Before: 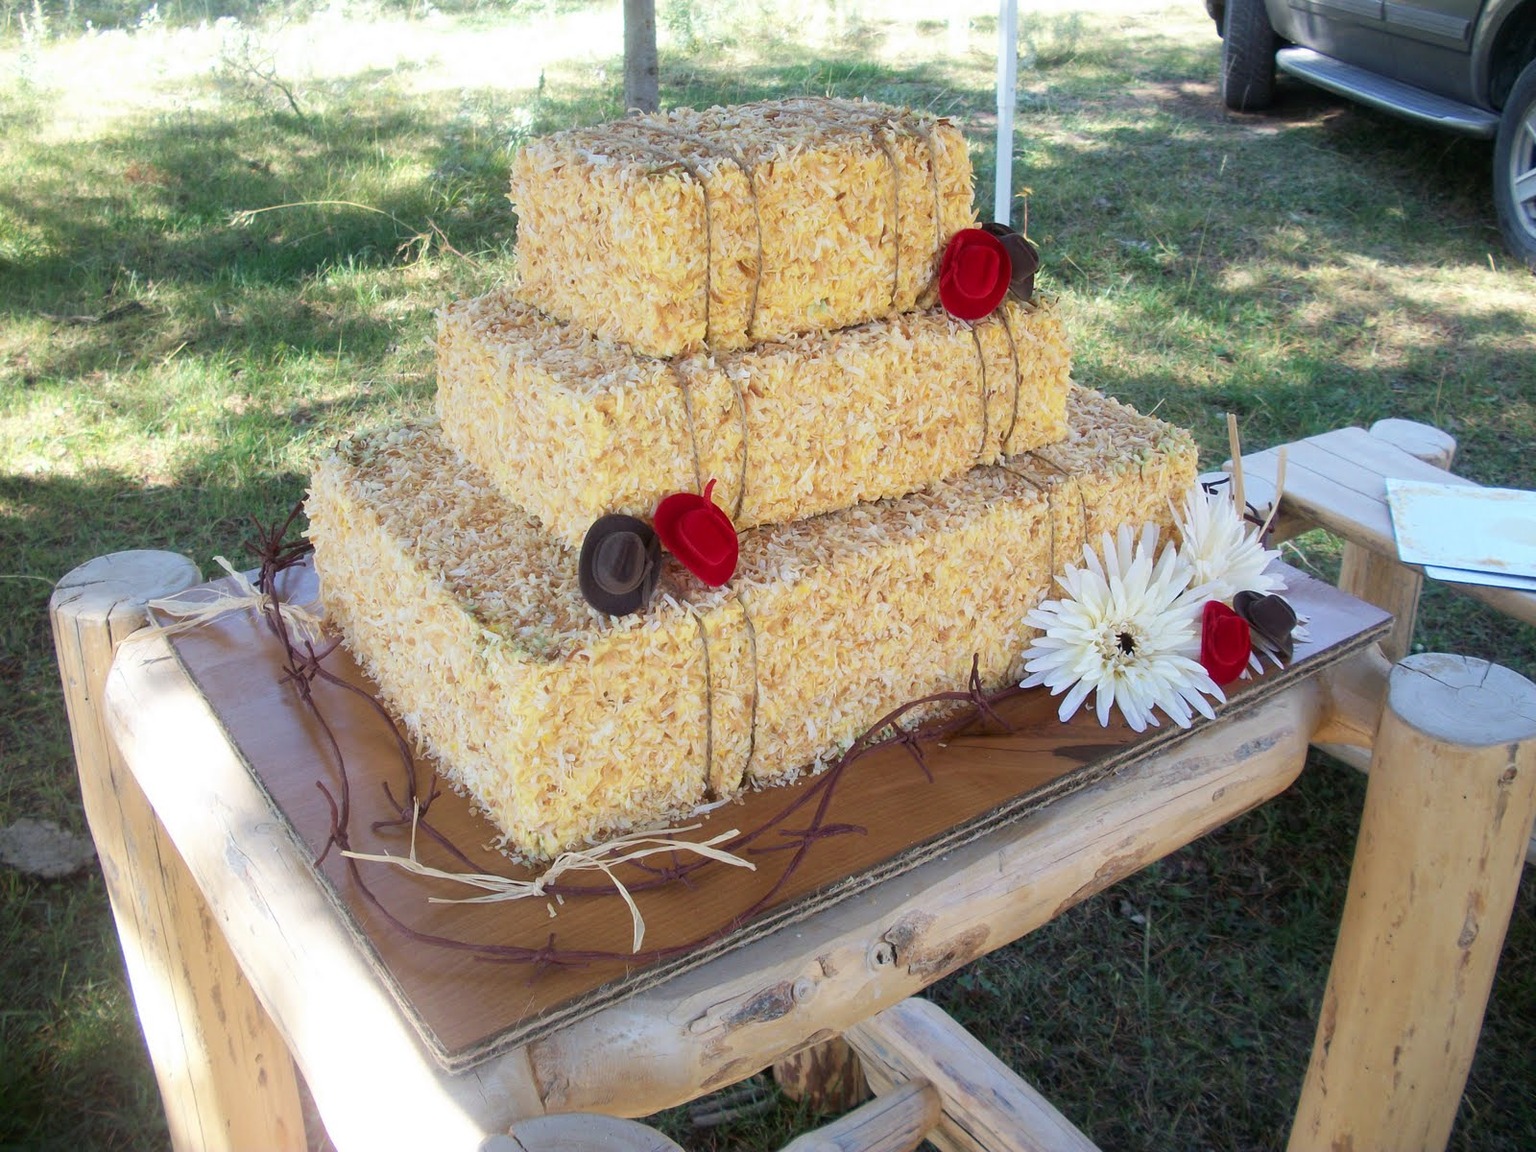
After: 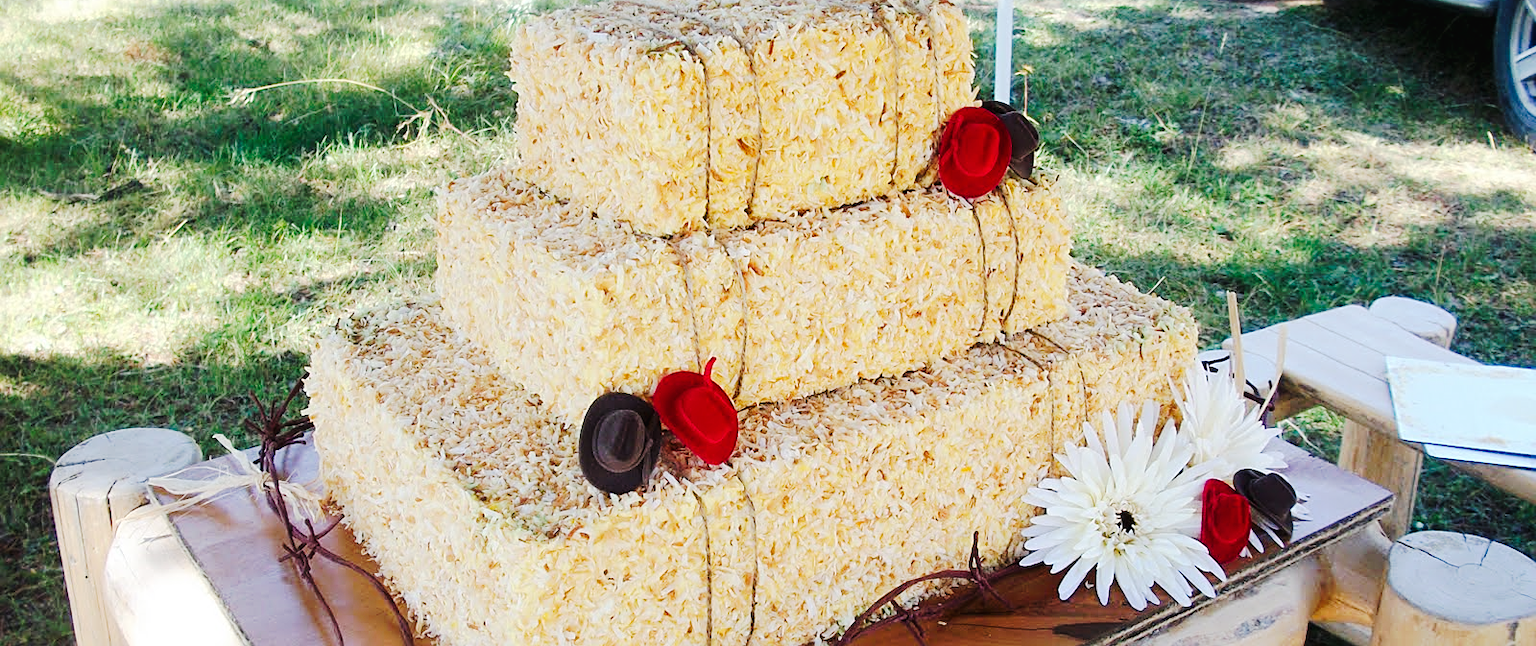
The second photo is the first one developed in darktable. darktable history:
tone curve: curves: ch0 [(0, 0) (0.003, 0.017) (0.011, 0.017) (0.025, 0.017) (0.044, 0.019) (0.069, 0.03) (0.1, 0.046) (0.136, 0.066) (0.177, 0.104) (0.224, 0.151) (0.277, 0.231) (0.335, 0.321) (0.399, 0.454) (0.468, 0.567) (0.543, 0.674) (0.623, 0.763) (0.709, 0.82) (0.801, 0.872) (0.898, 0.934) (1, 1)], preserve colors none
crop and rotate: top 10.605%, bottom 33.274%
sharpen: on, module defaults
